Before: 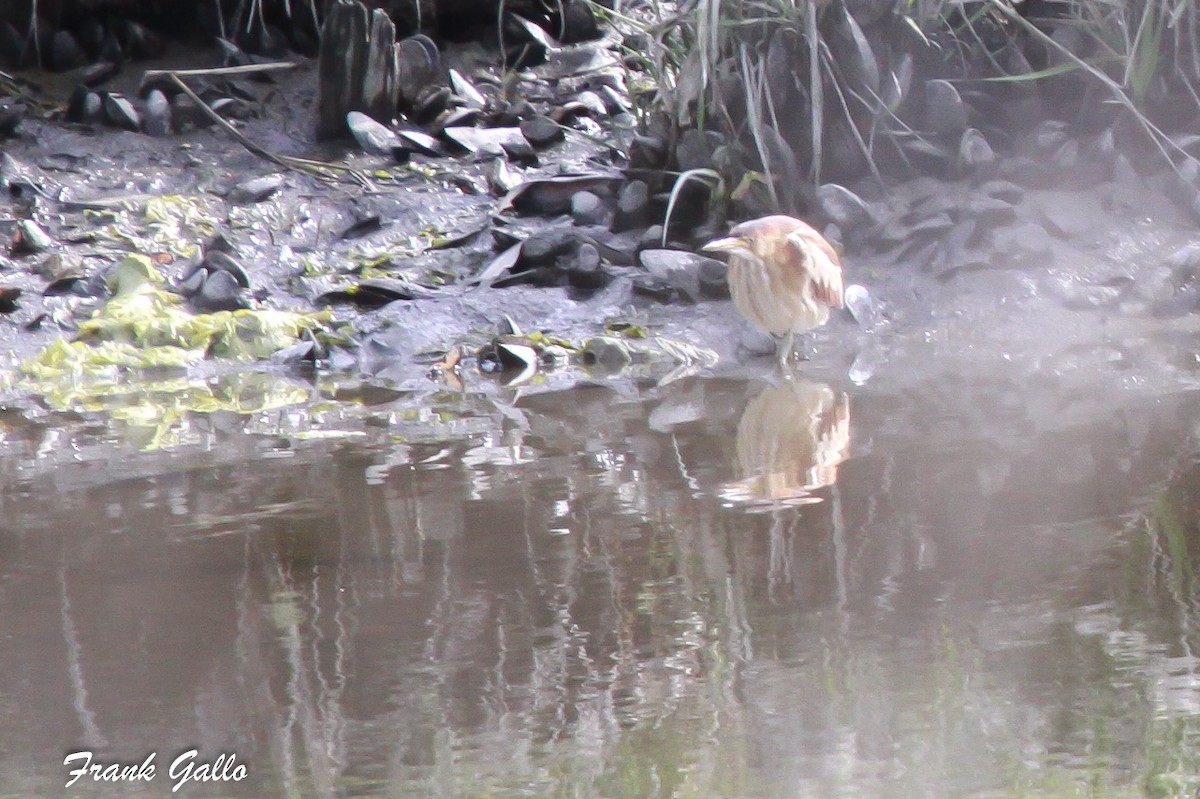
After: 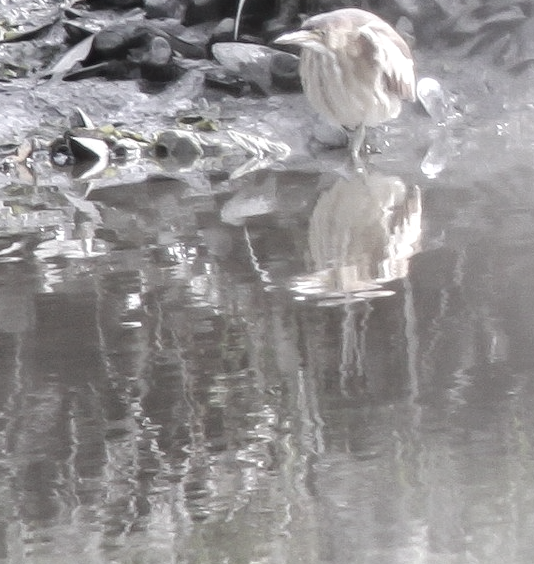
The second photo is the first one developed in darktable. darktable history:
local contrast: detail 130%
tone equalizer: -7 EV 0.175 EV, -6 EV 0.128 EV, -5 EV 0.065 EV, -4 EV 0.038 EV, -2 EV -0.021 EV, -1 EV -0.021 EV, +0 EV -0.037 EV, mask exposure compensation -0.487 EV
color correction: highlights b* 0.035, saturation 0.355
crop: left 35.696%, top 25.948%, right 19.773%, bottom 3.394%
